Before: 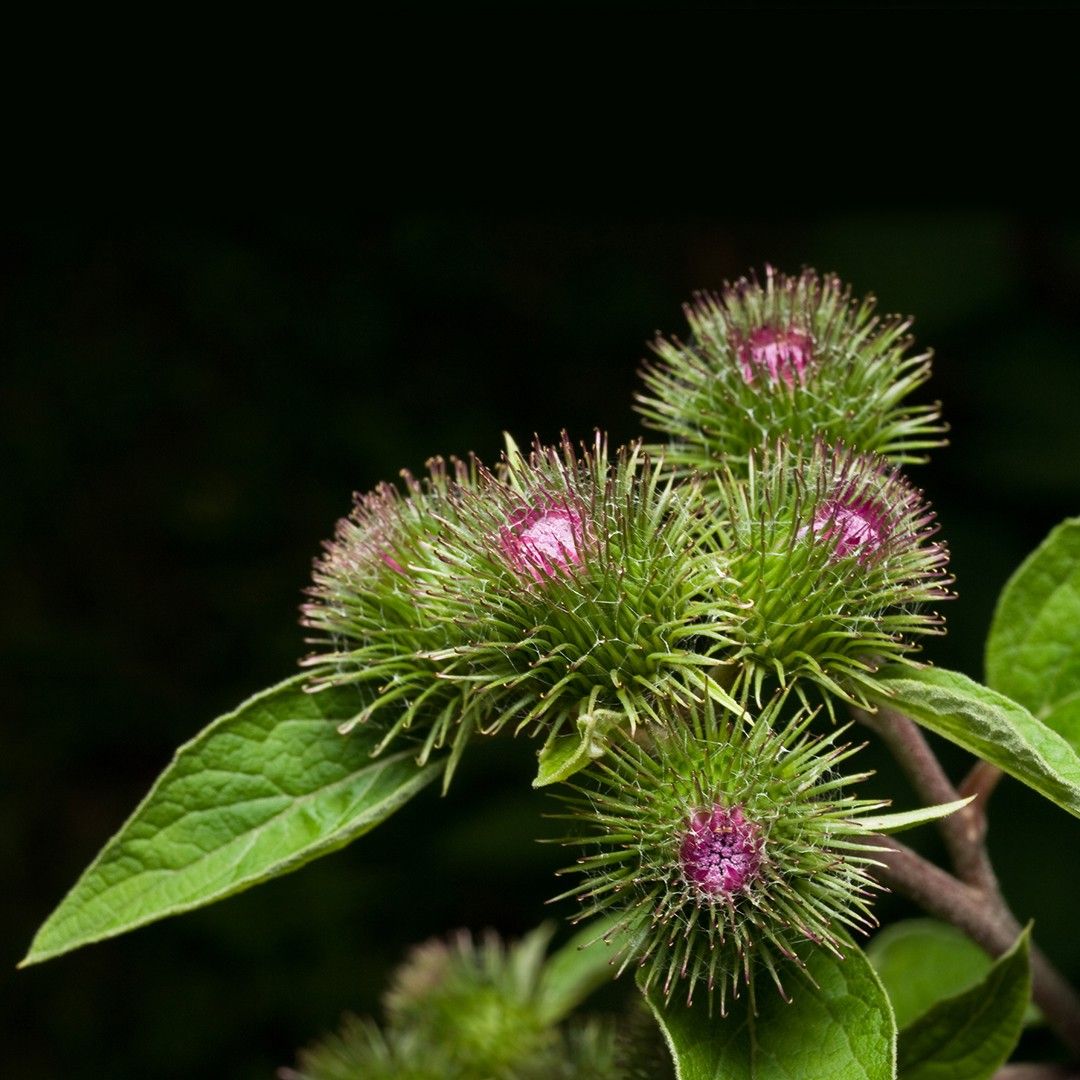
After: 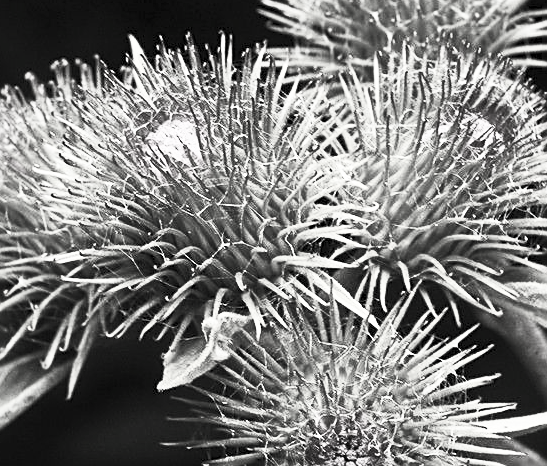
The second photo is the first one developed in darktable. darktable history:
sharpen: on, module defaults
contrast brightness saturation: contrast 0.536, brightness 0.49, saturation -0.98
color balance rgb: highlights gain › chroma 1.074%, highlights gain › hue 71.1°, perceptual saturation grading › global saturation 10.564%, global vibrance 59.707%
crop: left 34.757%, top 36.76%, right 14.588%, bottom 20.033%
